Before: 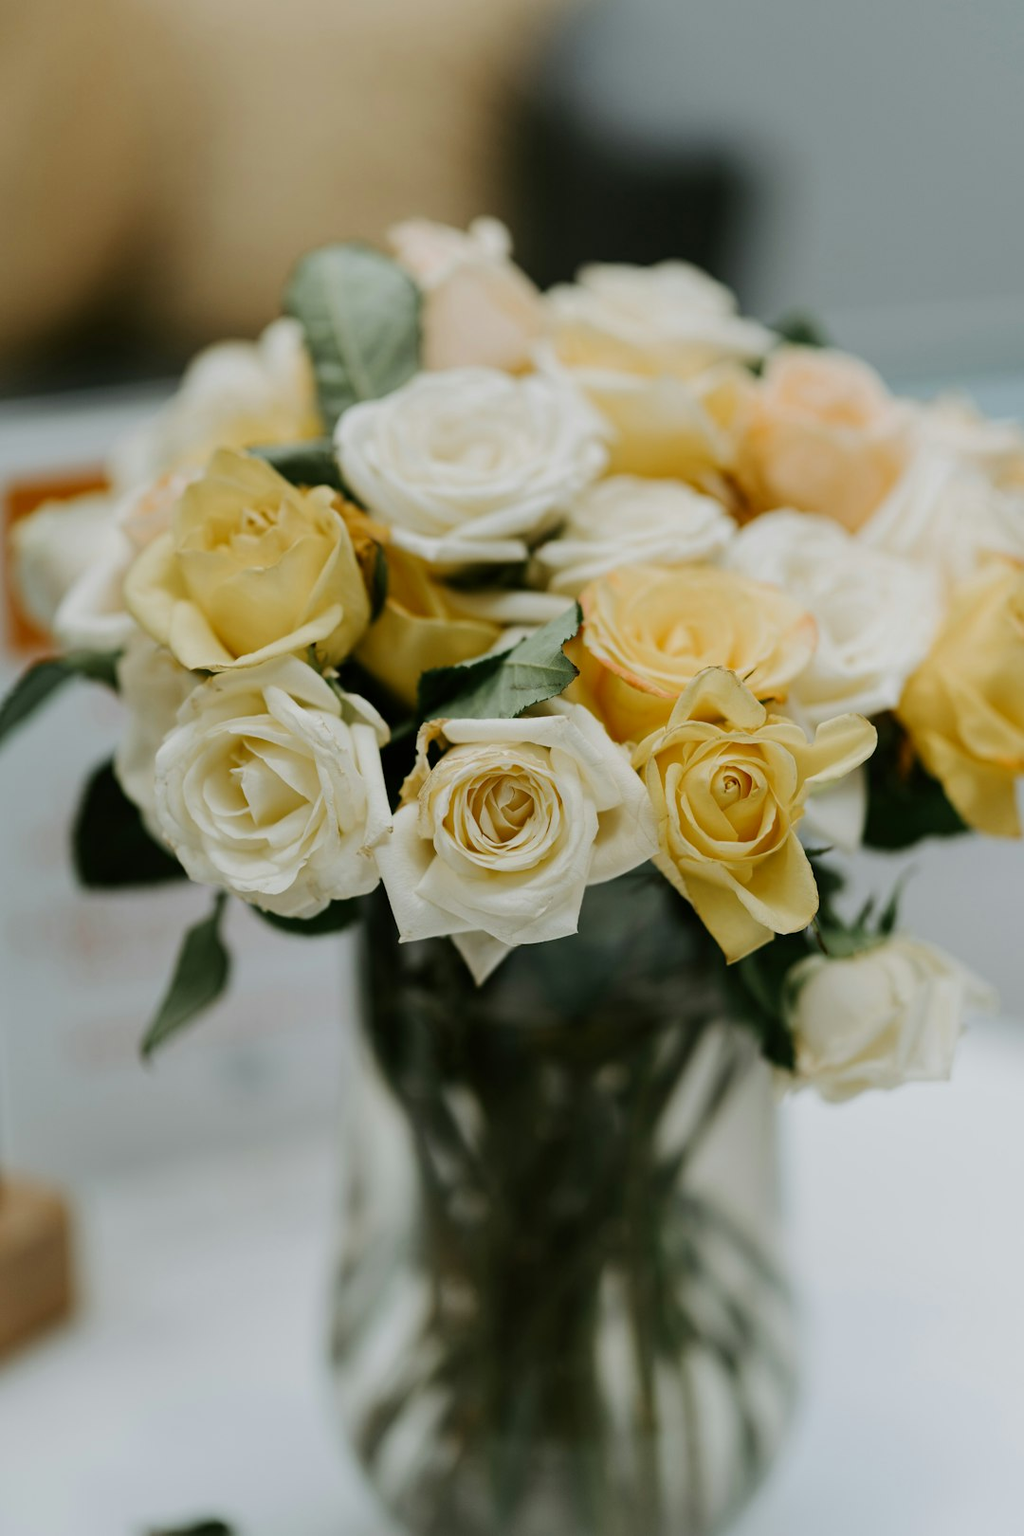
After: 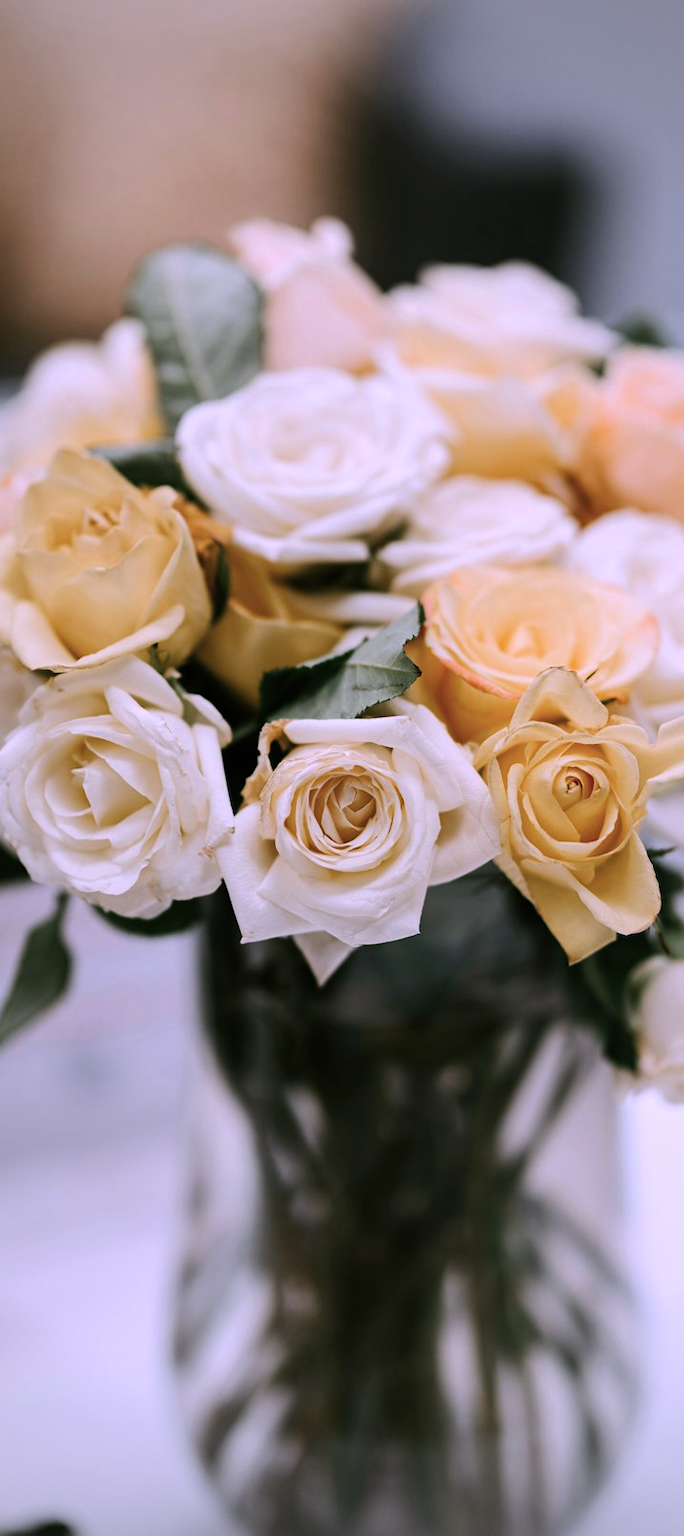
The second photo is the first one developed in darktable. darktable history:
crop and rotate: left 15.549%, right 17.686%
color balance rgb: perceptual saturation grading › global saturation -0.867%, perceptual brilliance grading › global brilliance -5.811%, perceptual brilliance grading › highlights 24.105%, perceptual brilliance grading › mid-tones 6.941%, perceptual brilliance grading › shadows -4.82%, global vibrance 15.873%, saturation formula JzAzBz (2021)
vignetting: unbound false
color correction: highlights a* 15.04, highlights b* -24.77
